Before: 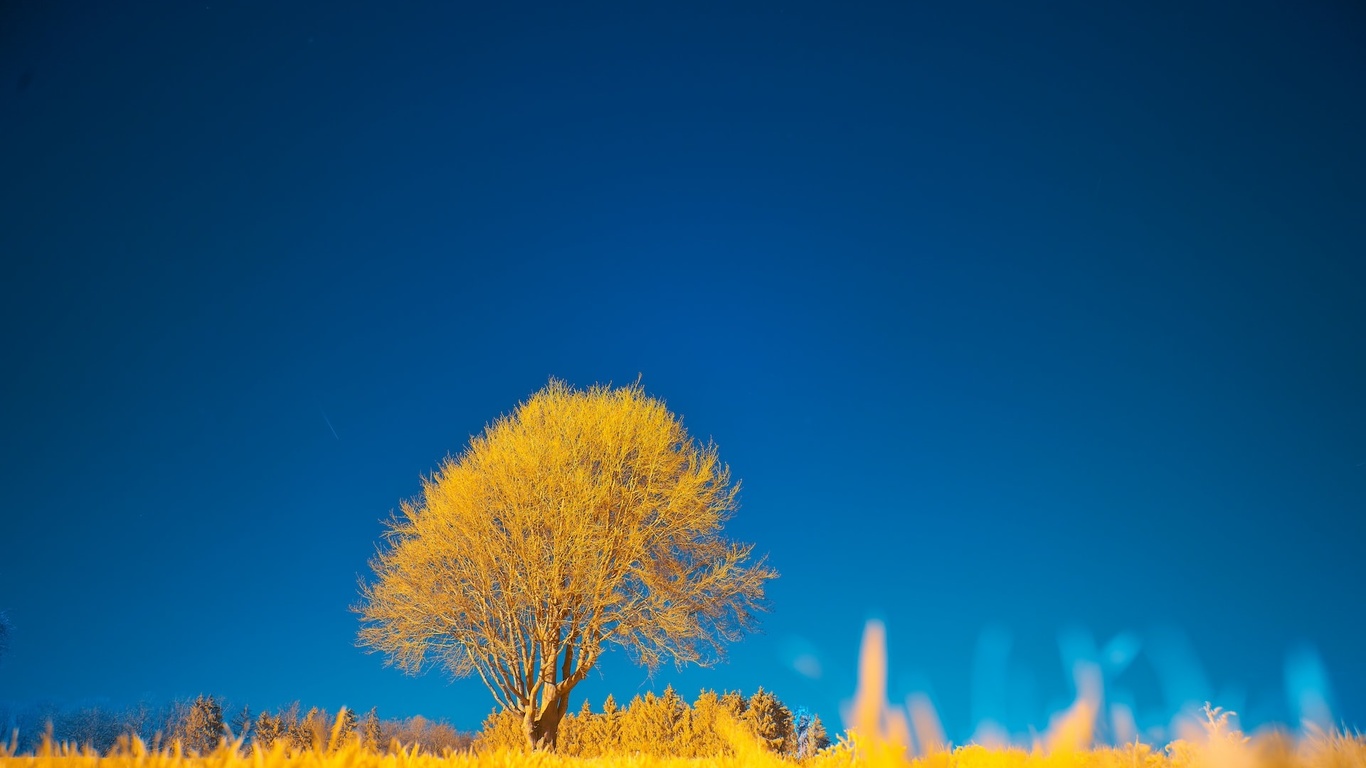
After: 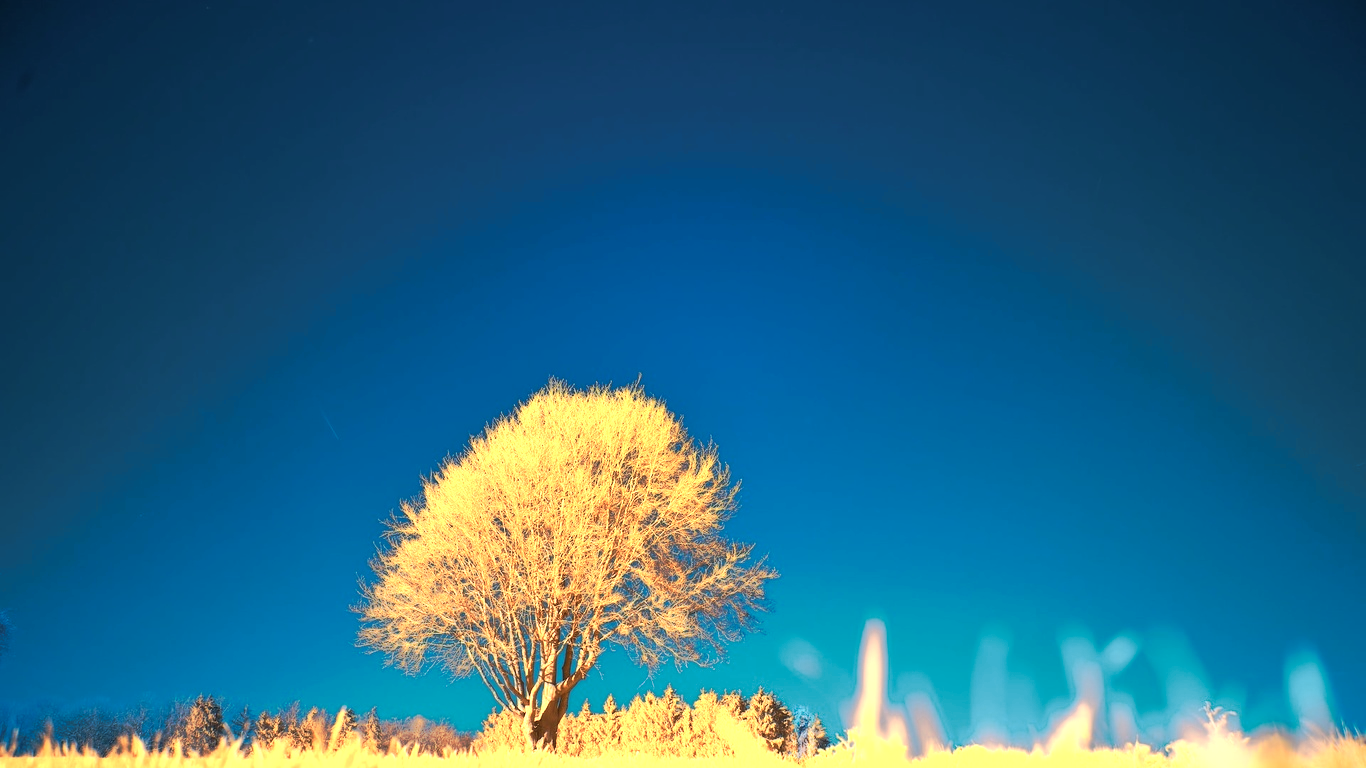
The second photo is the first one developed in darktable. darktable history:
tone curve: curves: ch0 [(0, 0) (0.003, 0.003) (0.011, 0.011) (0.025, 0.024) (0.044, 0.043) (0.069, 0.068) (0.1, 0.097) (0.136, 0.133) (0.177, 0.173) (0.224, 0.219) (0.277, 0.271) (0.335, 0.327) (0.399, 0.39) (0.468, 0.457) (0.543, 0.582) (0.623, 0.655) (0.709, 0.734) (0.801, 0.817) (0.898, 0.906) (1, 1)], preserve colors none
color zones: curves: ch0 [(0.018, 0.548) (0.224, 0.64) (0.425, 0.447) (0.675, 0.575) (0.732, 0.579)]; ch1 [(0.066, 0.487) (0.25, 0.5) (0.404, 0.43) (0.75, 0.421) (0.956, 0.421)]; ch2 [(0.044, 0.561) (0.215, 0.465) (0.399, 0.544) (0.465, 0.548) (0.614, 0.447) (0.724, 0.43) (0.882, 0.623) (0.956, 0.632)]
